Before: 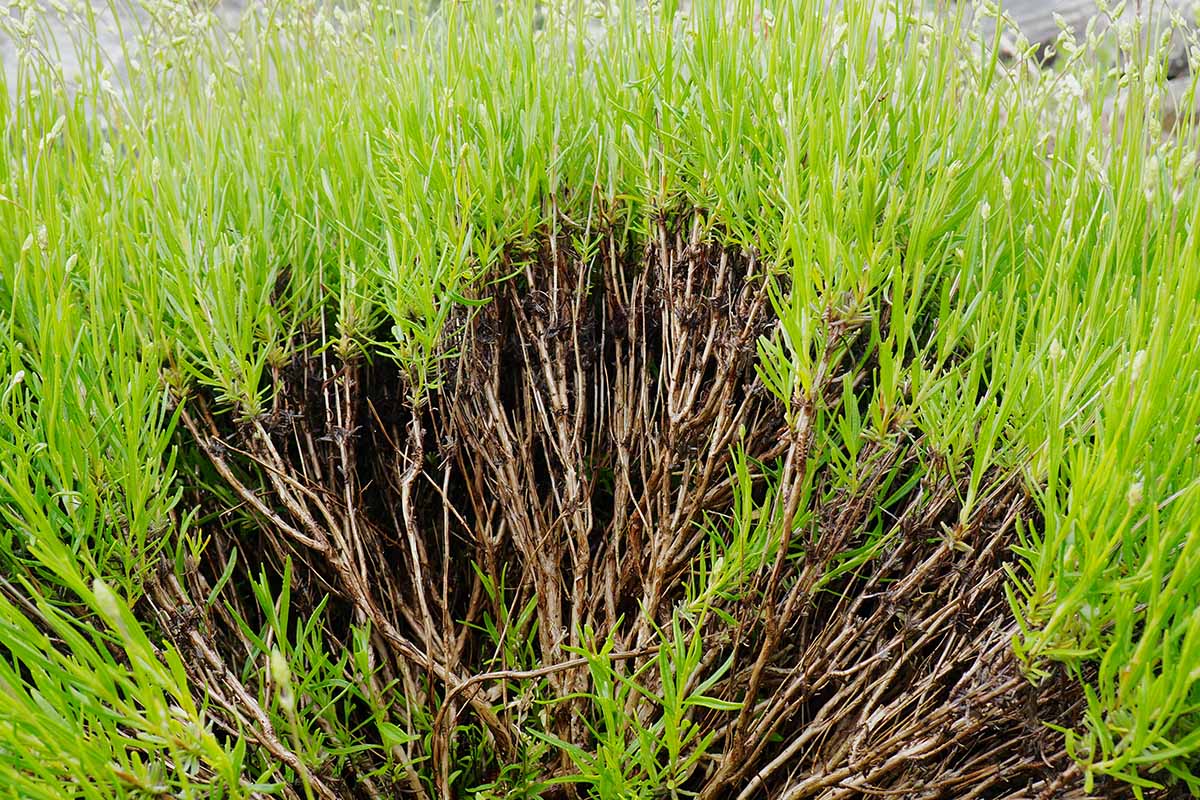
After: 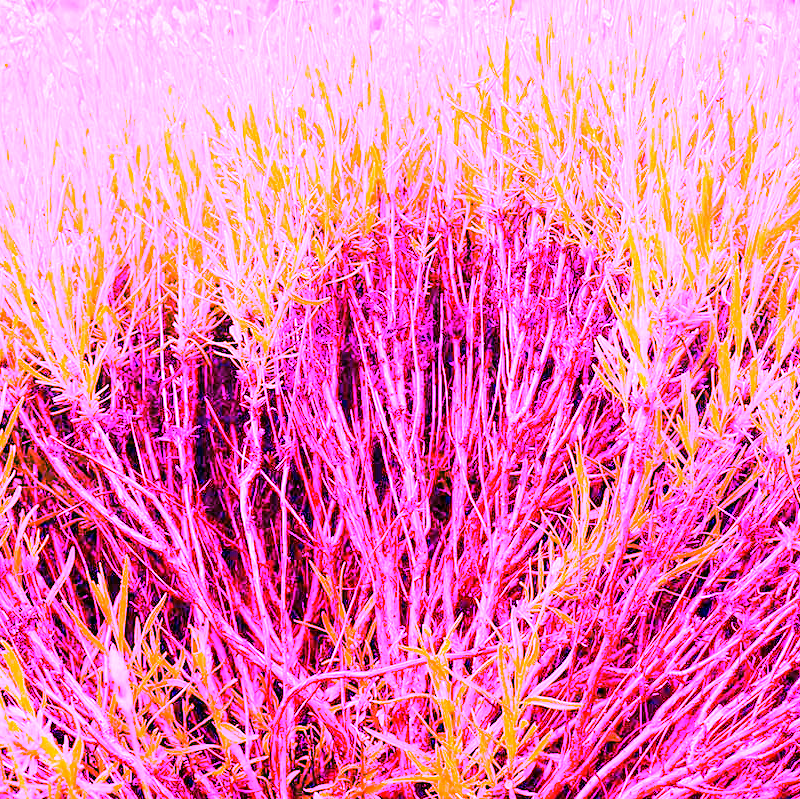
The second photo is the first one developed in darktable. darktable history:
white balance: red 8, blue 8
crop and rotate: left 13.537%, right 19.796%
